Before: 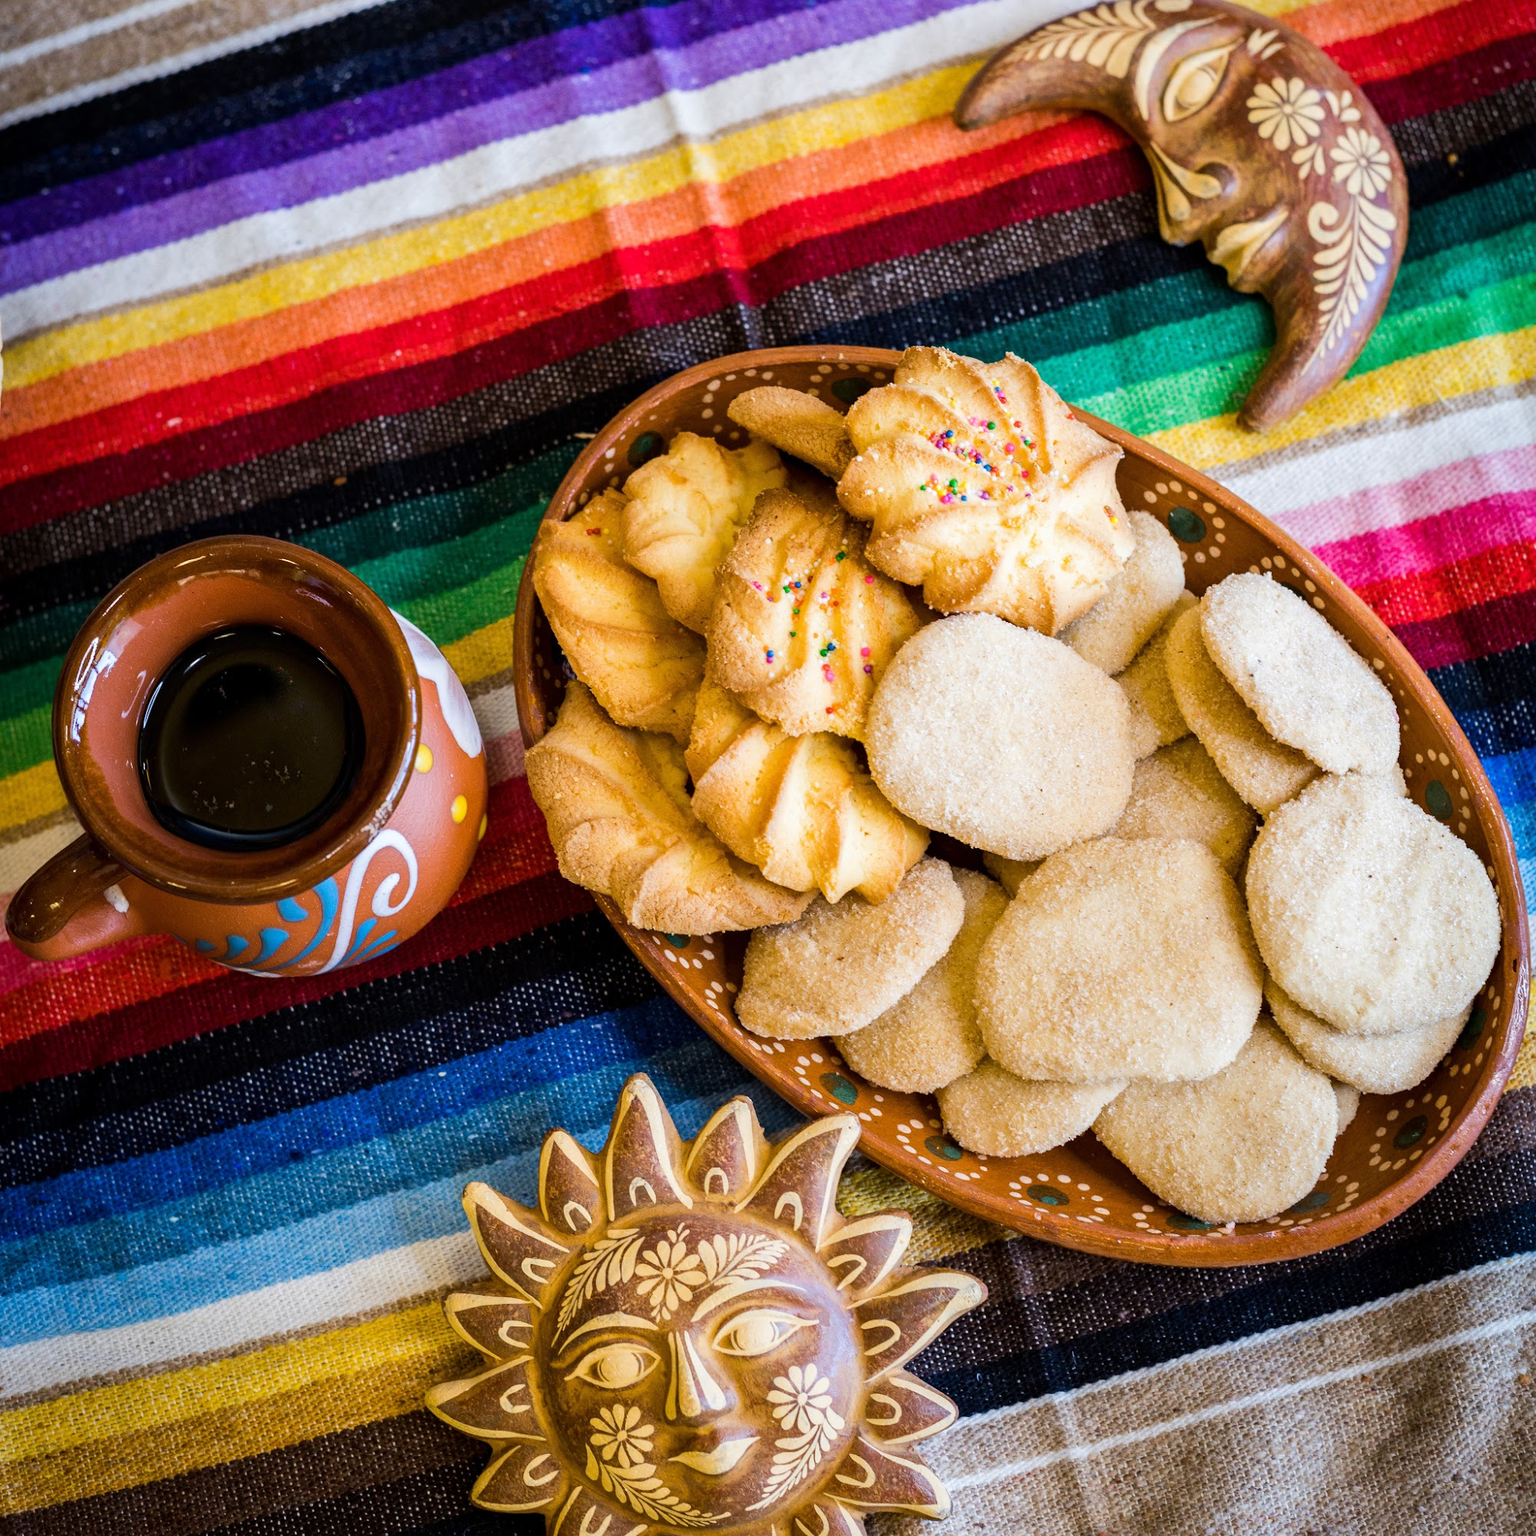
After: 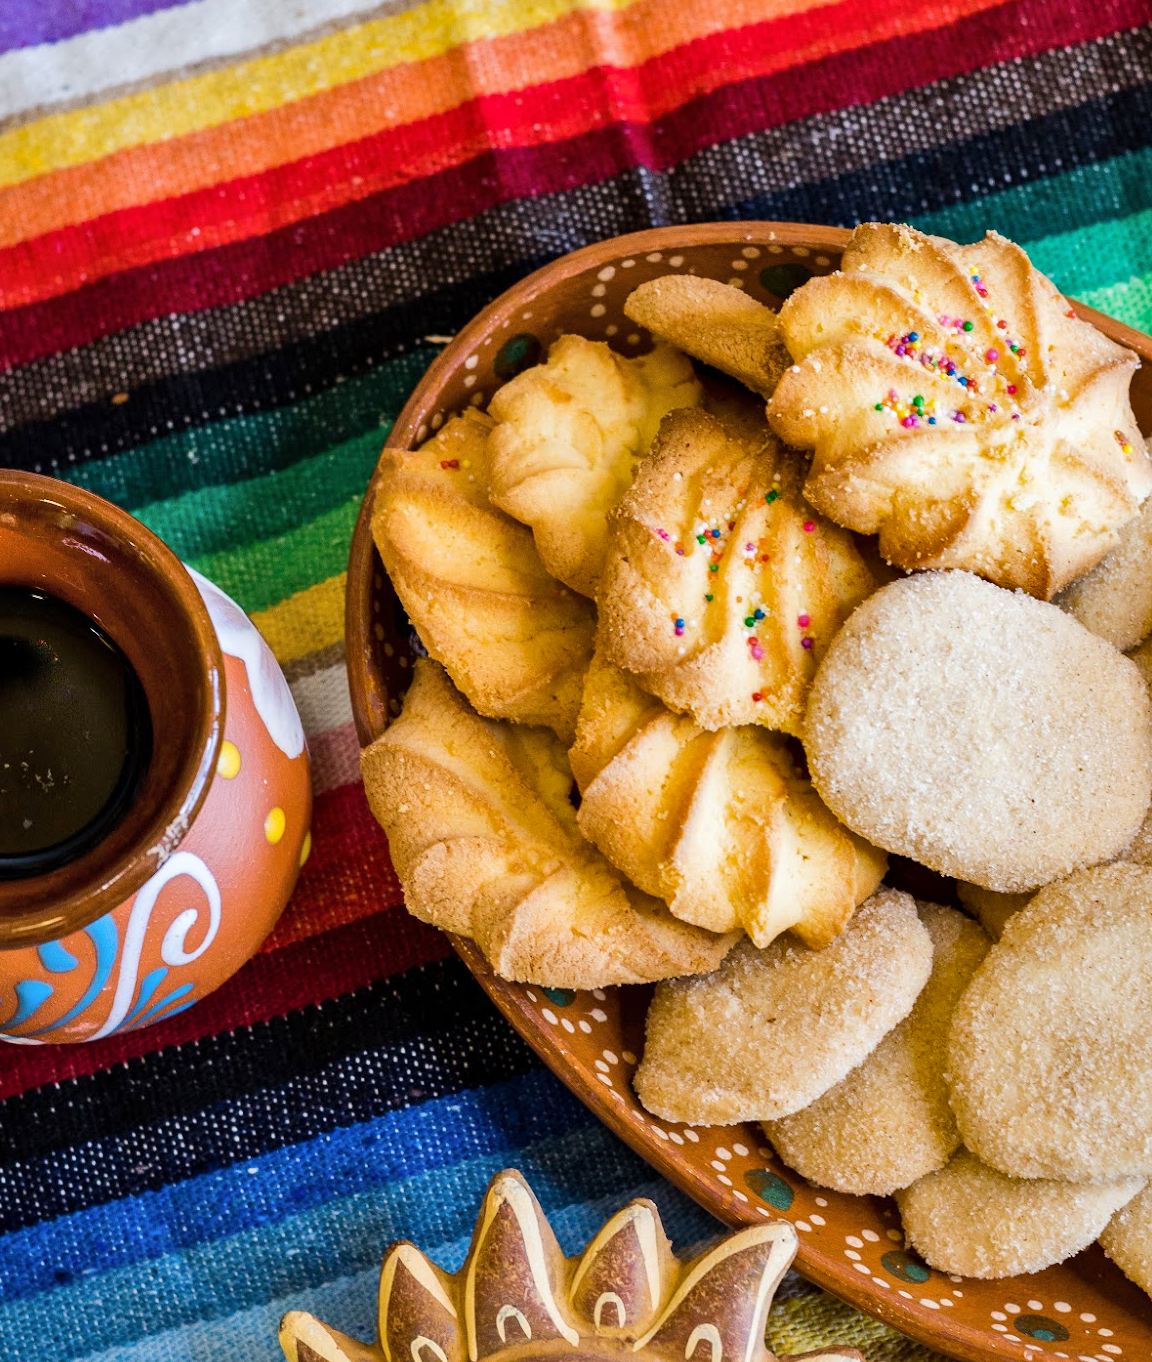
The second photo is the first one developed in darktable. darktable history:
crop: left 16.177%, top 11.424%, right 26.184%, bottom 20.462%
color zones: curves: ch1 [(0.25, 0.5) (0.747, 0.71)]
shadows and highlights: soften with gaussian
